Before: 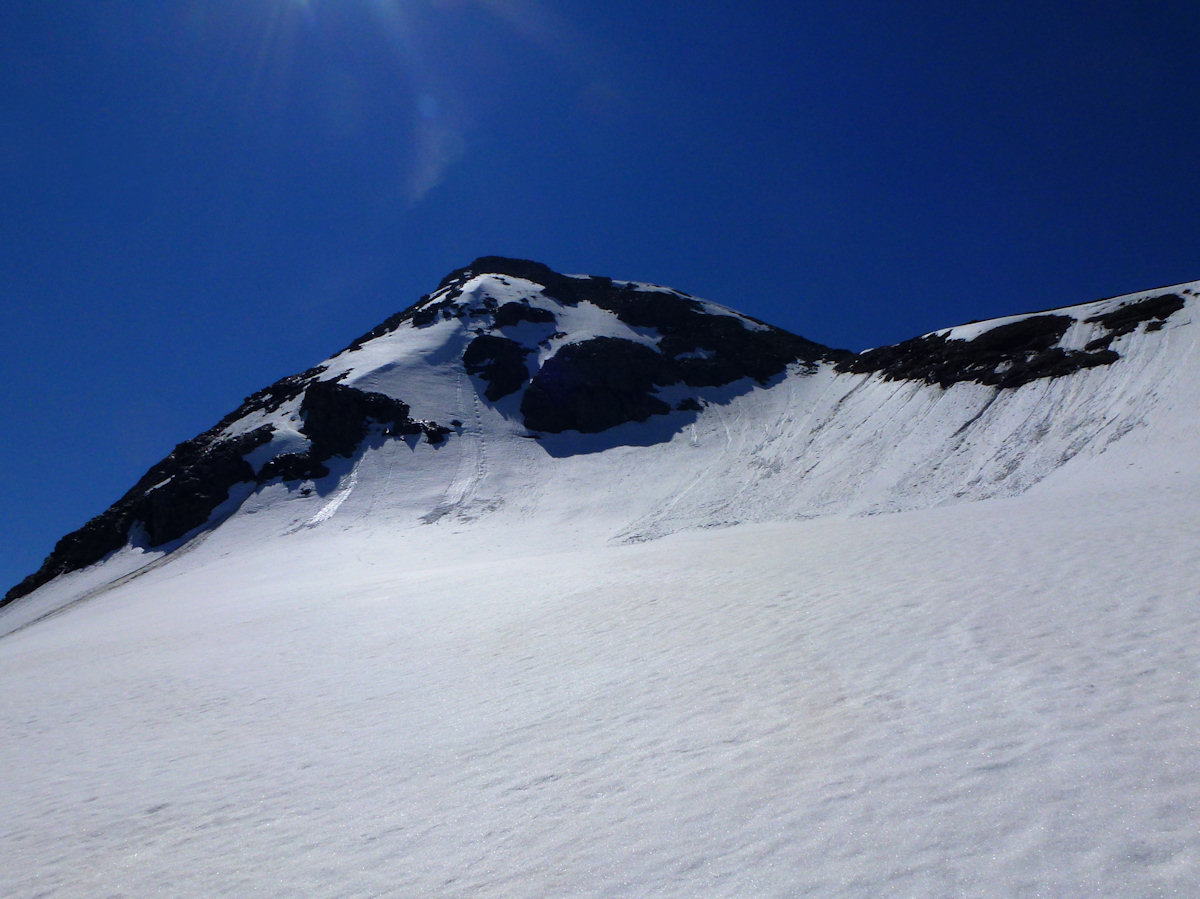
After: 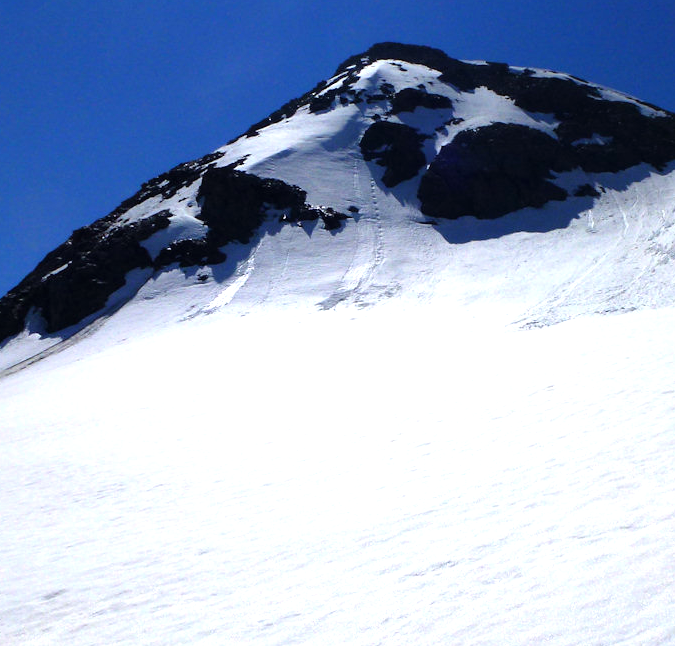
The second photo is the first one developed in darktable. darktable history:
crop: left 8.586%, top 23.84%, right 35.151%, bottom 4.206%
exposure: black level correction 0, exposure 0.498 EV, compensate highlight preservation false
tone equalizer: -8 EV -0.452 EV, -7 EV -0.365 EV, -6 EV -0.32 EV, -5 EV -0.183 EV, -3 EV 0.229 EV, -2 EV 0.307 EV, -1 EV 0.367 EV, +0 EV 0.432 EV, mask exposure compensation -0.487 EV
